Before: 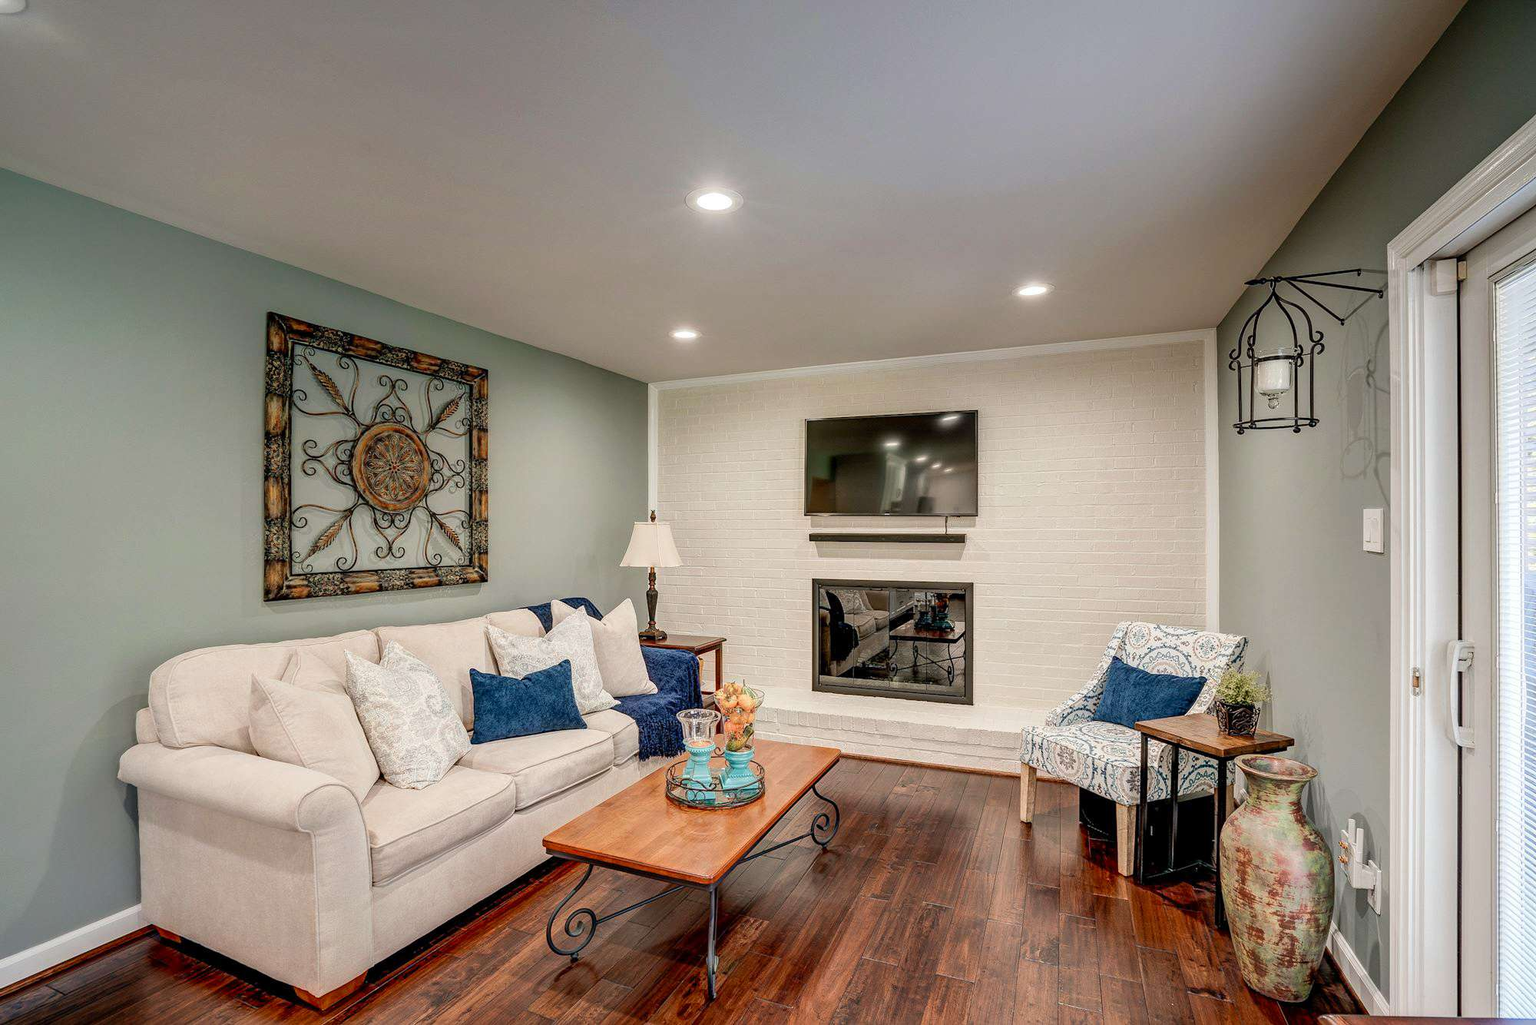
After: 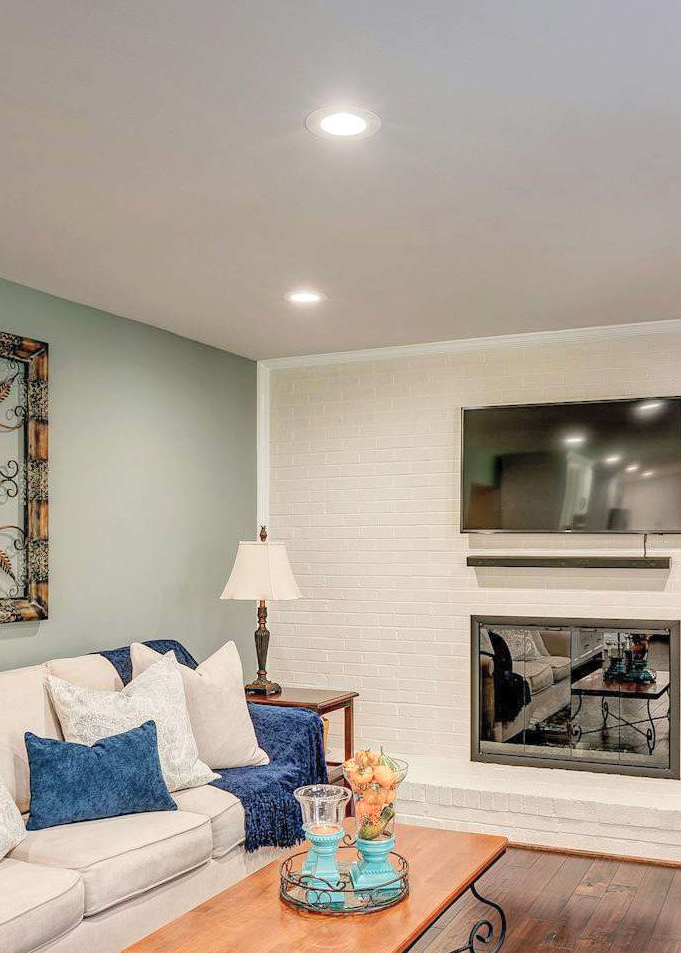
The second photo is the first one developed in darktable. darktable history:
contrast brightness saturation: brightness 0.153
crop and rotate: left 29.381%, top 10.383%, right 36.56%, bottom 18.125%
